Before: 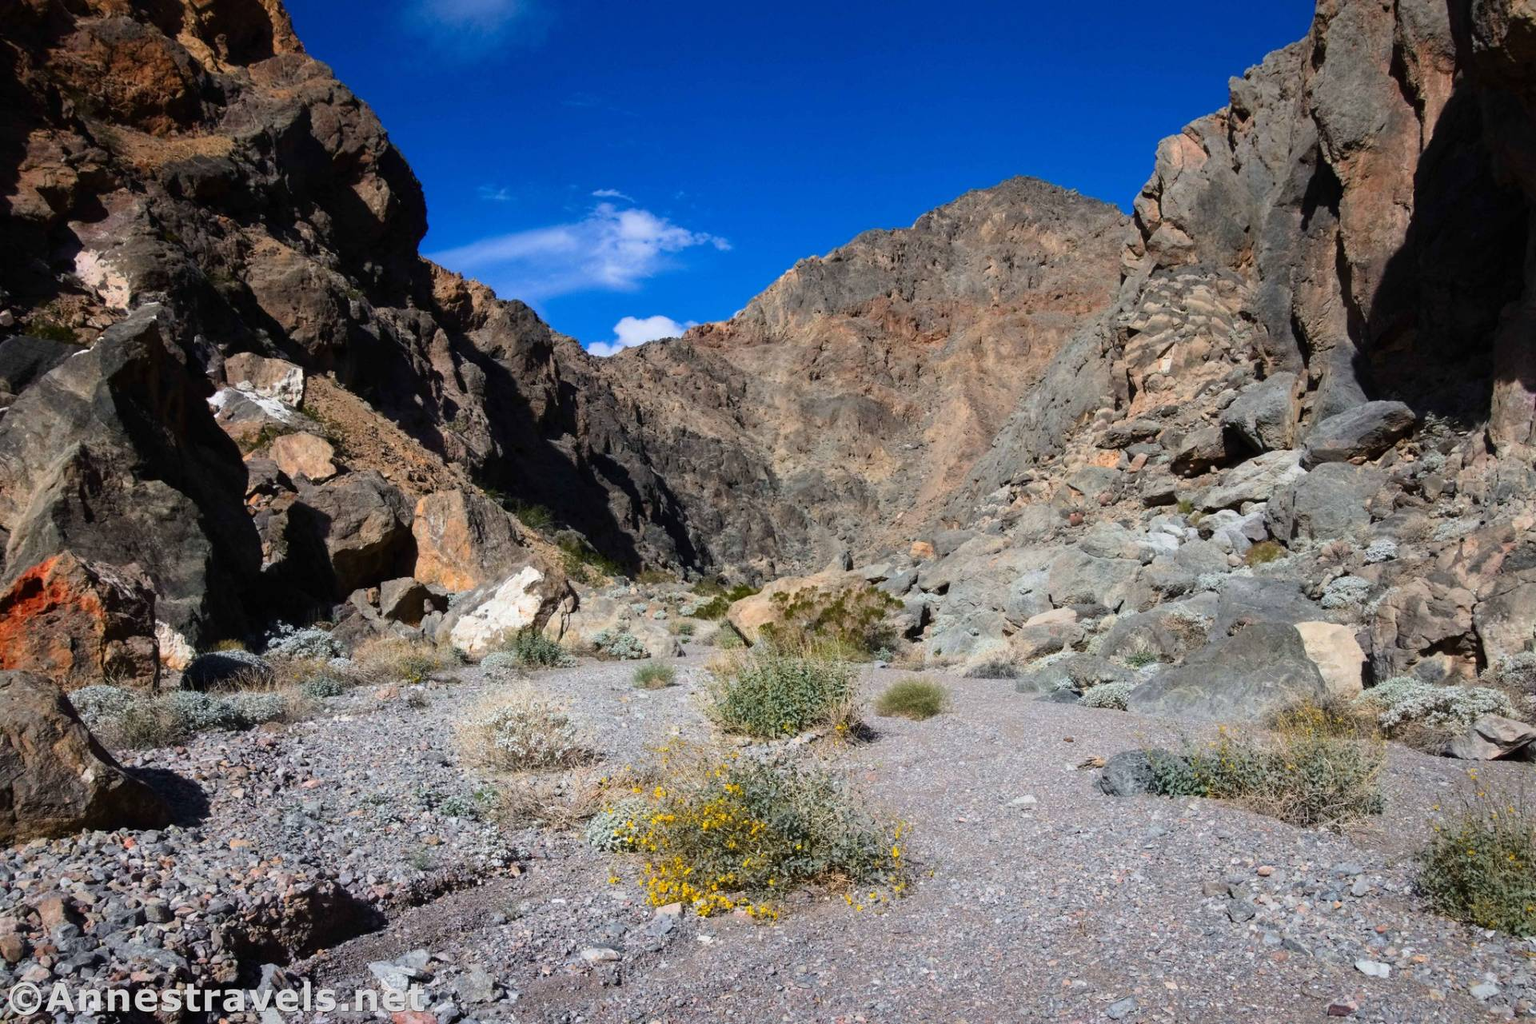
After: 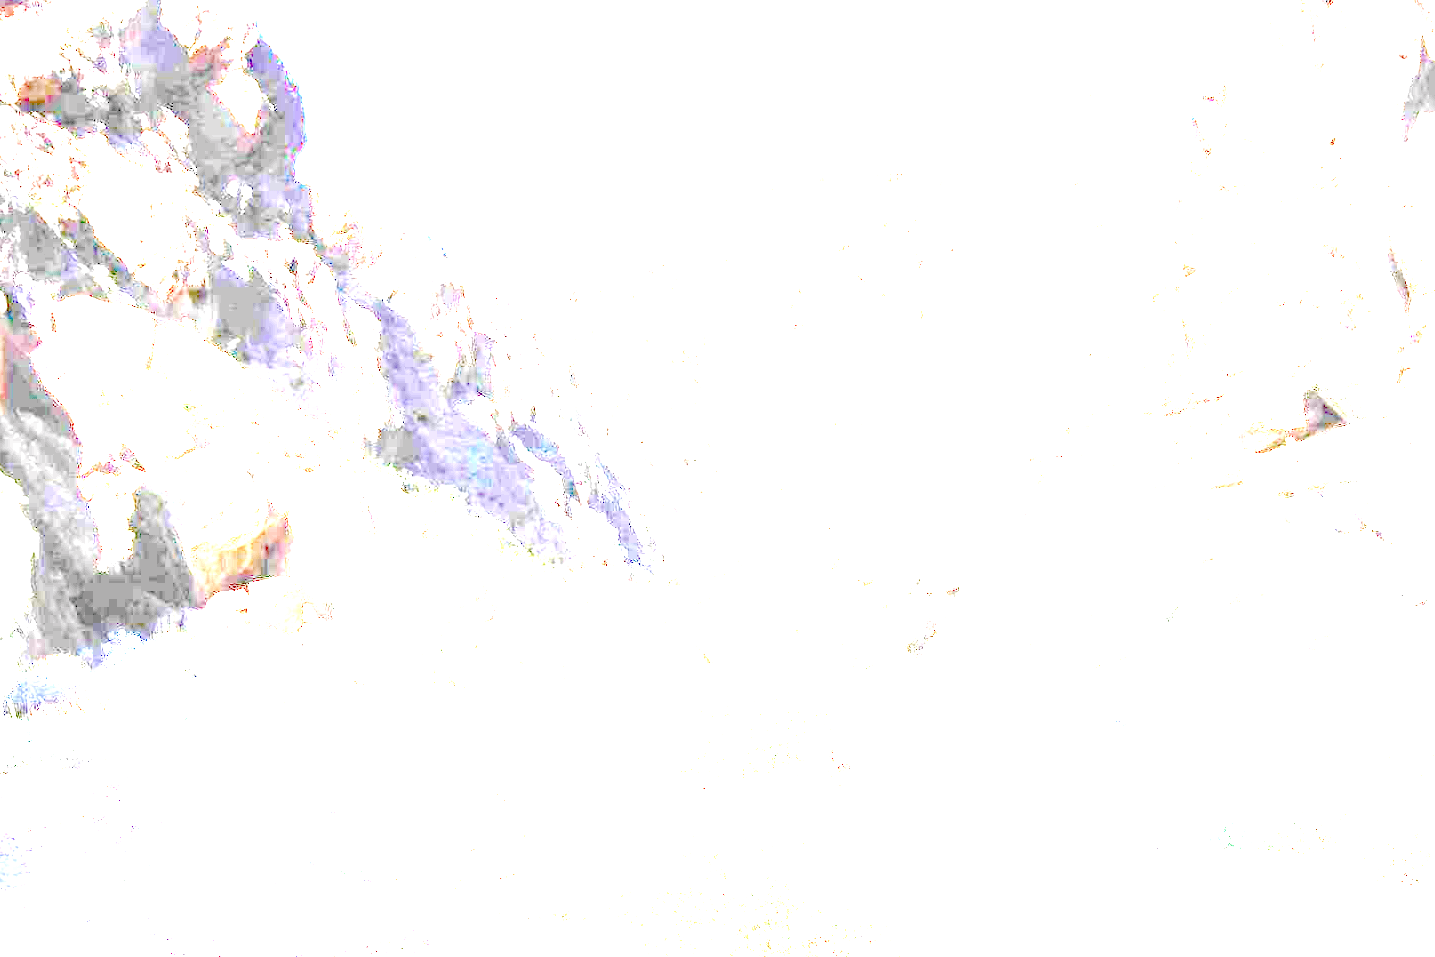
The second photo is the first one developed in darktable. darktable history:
crop and rotate: left 11.831%, top 11.346%, right 13.429%, bottom 13.899%
exposure: exposure 8 EV, compensate highlight preservation false
color balance rgb: shadows lift › chroma 1%, shadows lift › hue 113°, highlights gain › chroma 0.2%, highlights gain › hue 333°, perceptual saturation grading › global saturation 20%, perceptual saturation grading › highlights -50%, perceptual saturation grading › shadows 25%, contrast -10%
